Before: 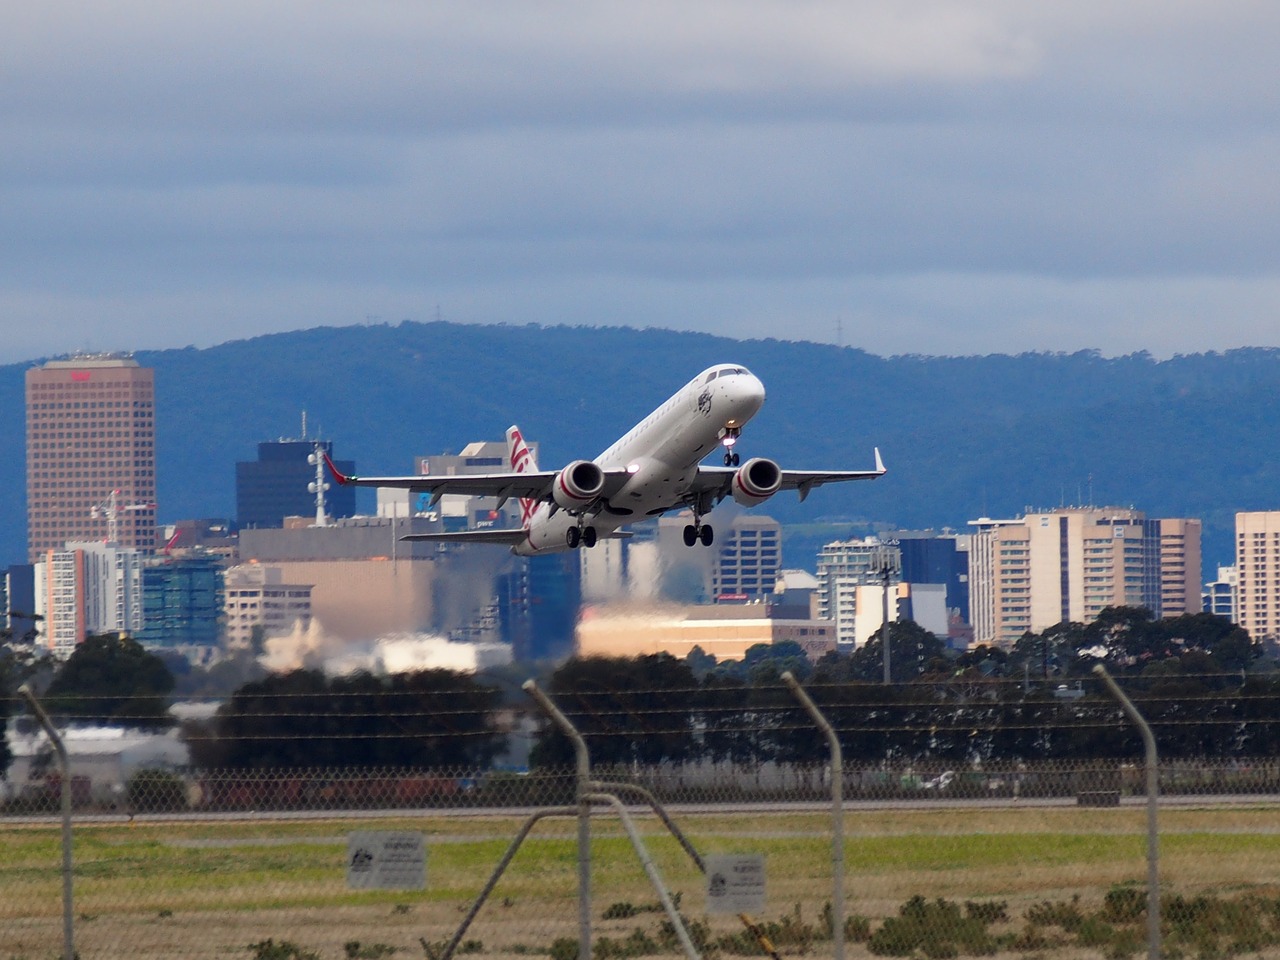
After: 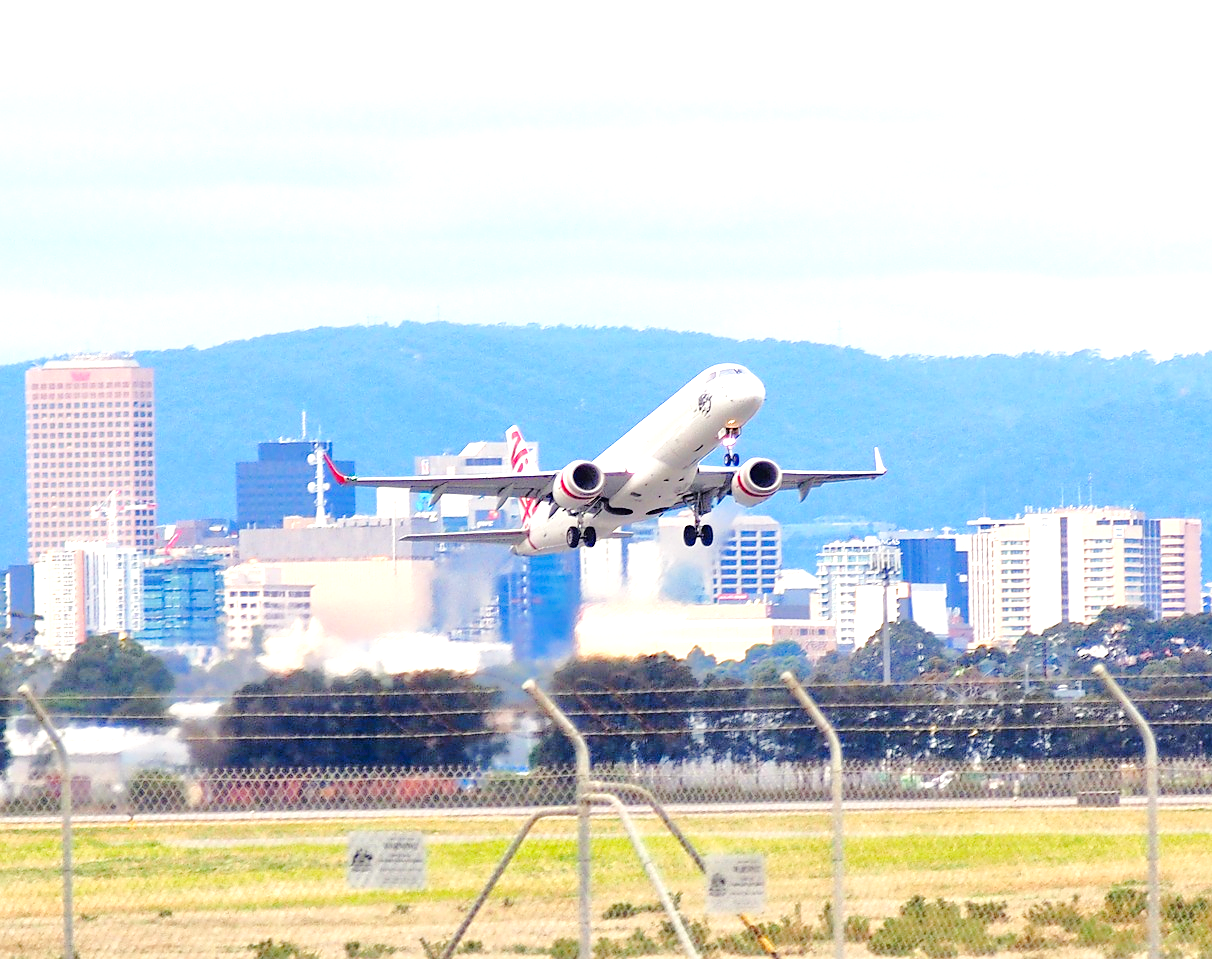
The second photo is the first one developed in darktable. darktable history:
tone equalizer: -7 EV 0.161 EV, -6 EV 0.611 EV, -5 EV 1.18 EV, -4 EV 1.29 EV, -3 EV 1.14 EV, -2 EV 0.6 EV, -1 EV 0.156 EV
exposure: exposure 0.757 EV, compensate exposure bias true, compensate highlight preservation false
base curve: curves: ch0 [(0, 0) (0.028, 0.03) (0.121, 0.232) (0.46, 0.748) (0.859, 0.968) (1, 1)], preserve colors none
contrast equalizer: octaves 7, y [[0.5, 0.488, 0.462, 0.461, 0.491, 0.5], [0.5 ×6], [0.5 ×6], [0 ×6], [0 ×6]], mix 0.32
sharpen: amount 0.209
levels: white 99.97%, levels [0, 0.435, 0.917]
crop and rotate: left 0%, right 5.273%
color correction: highlights b* 3.03
